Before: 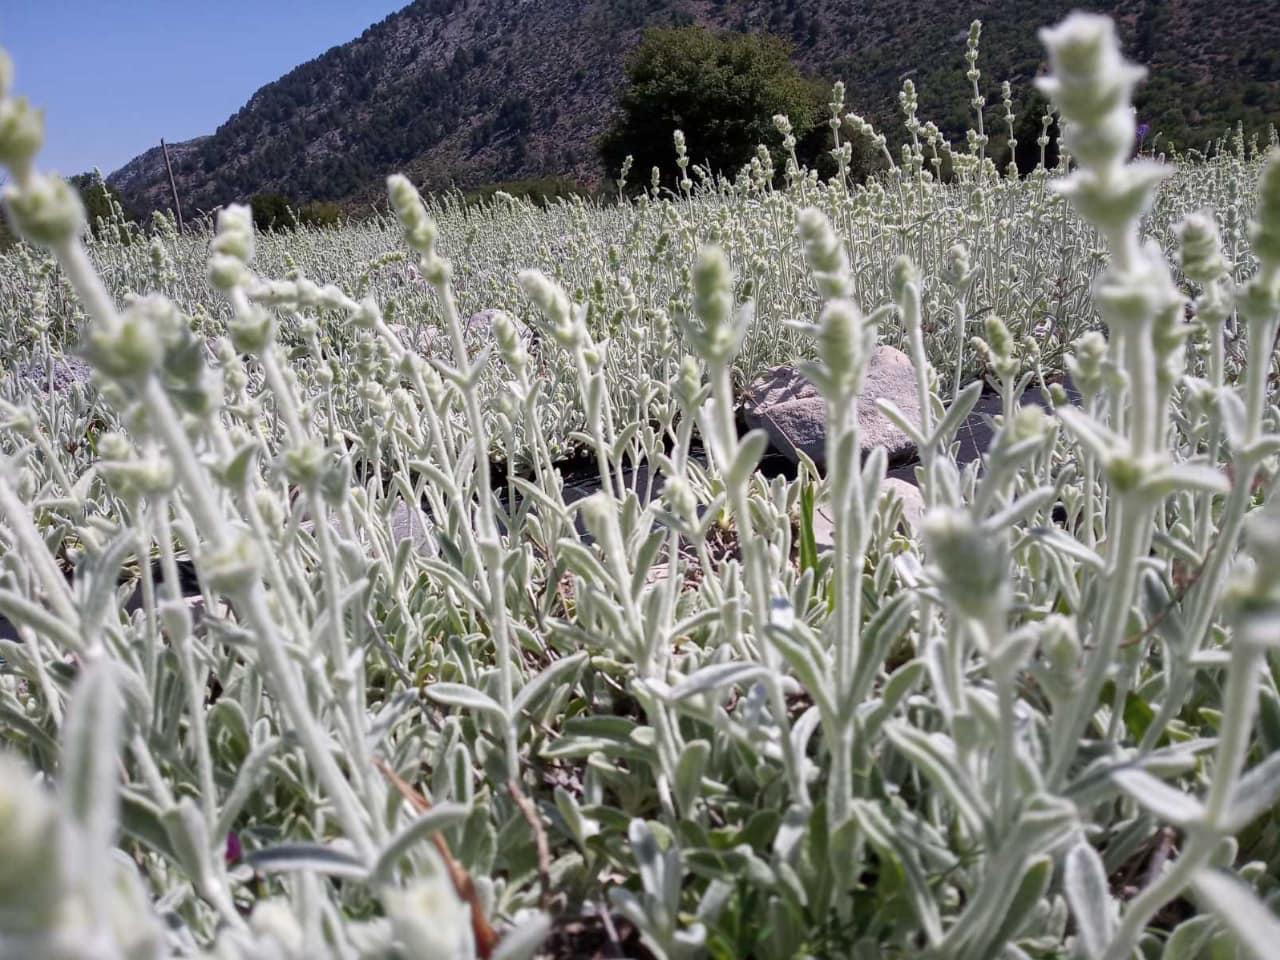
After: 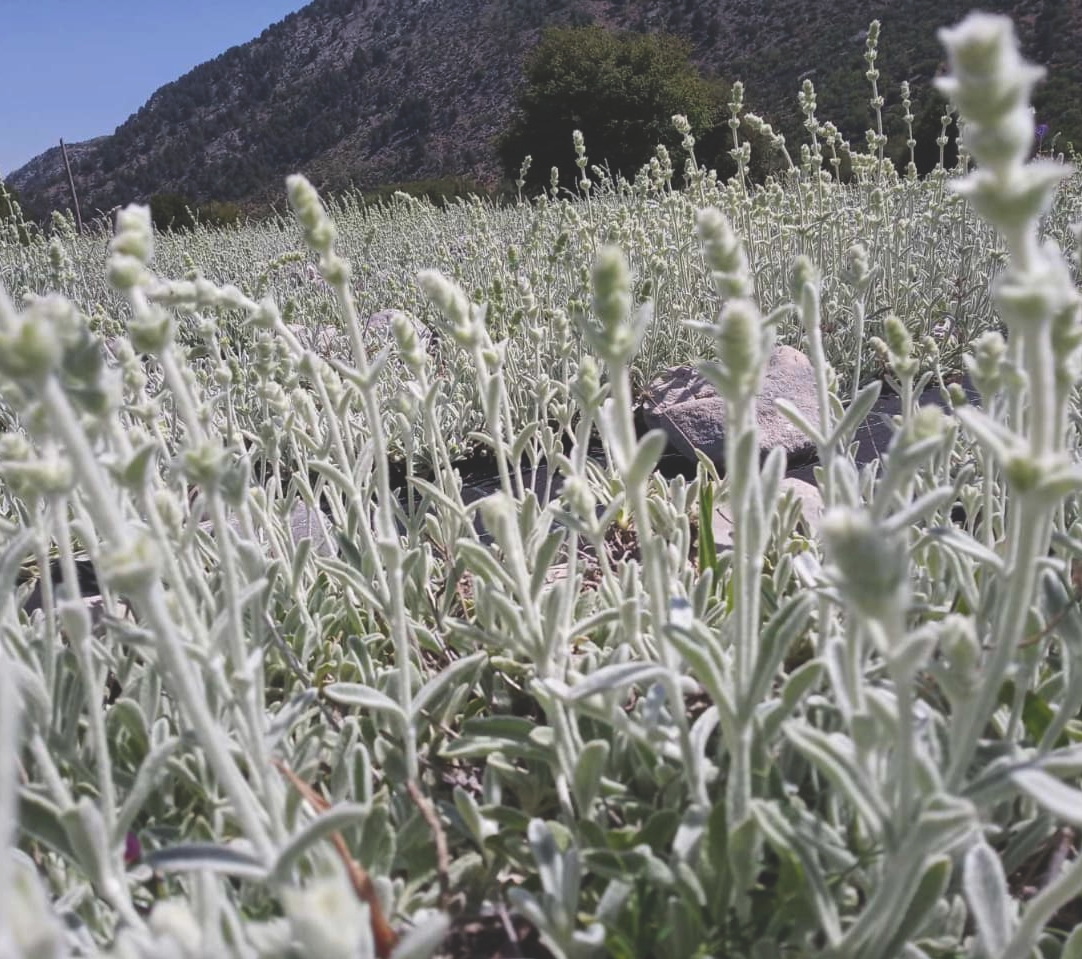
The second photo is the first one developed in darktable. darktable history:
crop: left 7.956%, right 7.459%
exposure: black level correction -0.024, exposure -0.12 EV, compensate highlight preservation false
